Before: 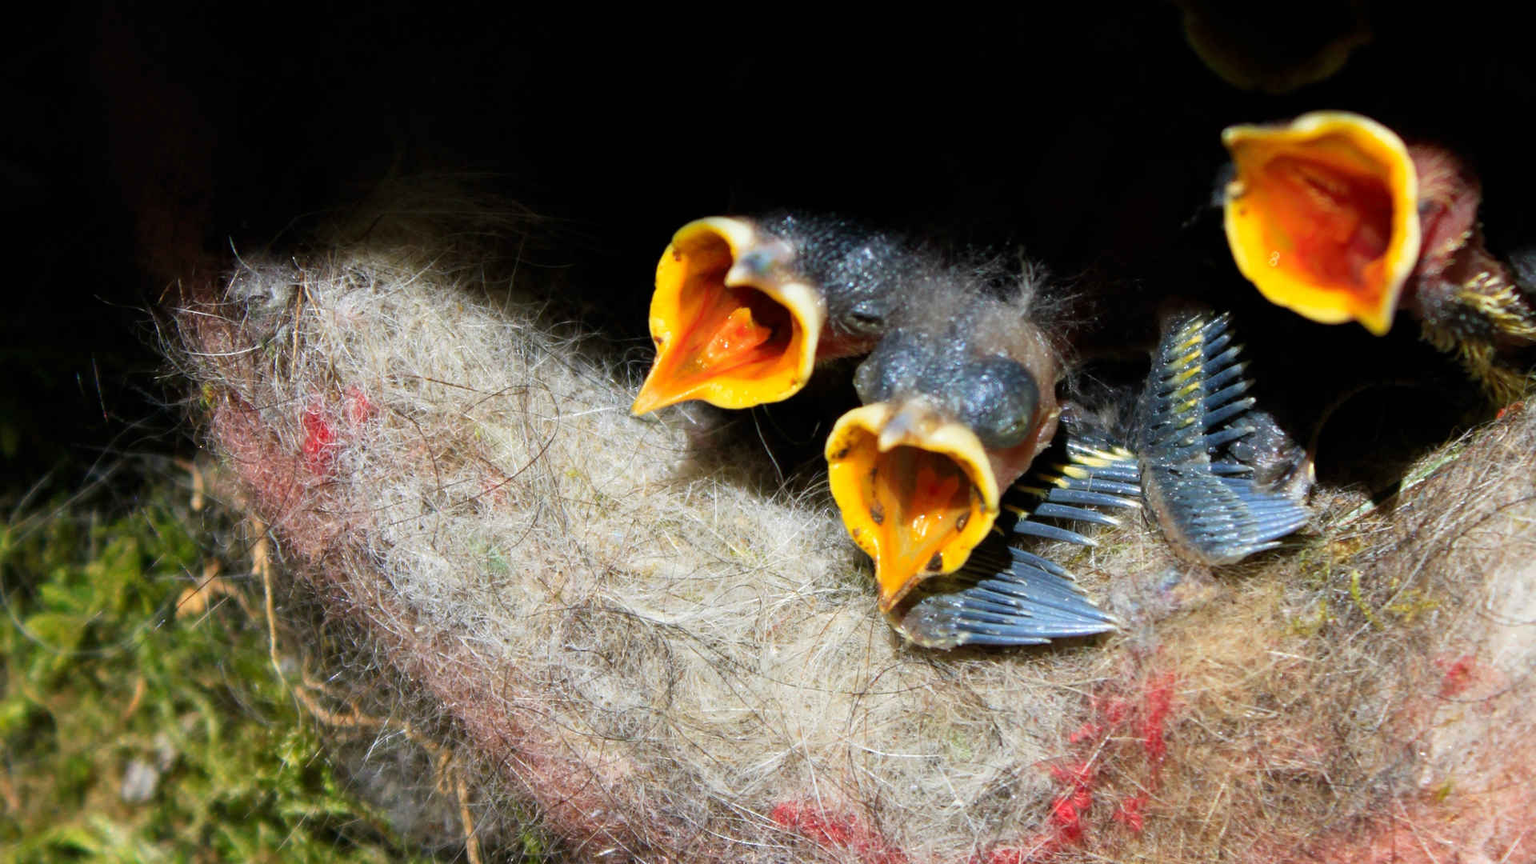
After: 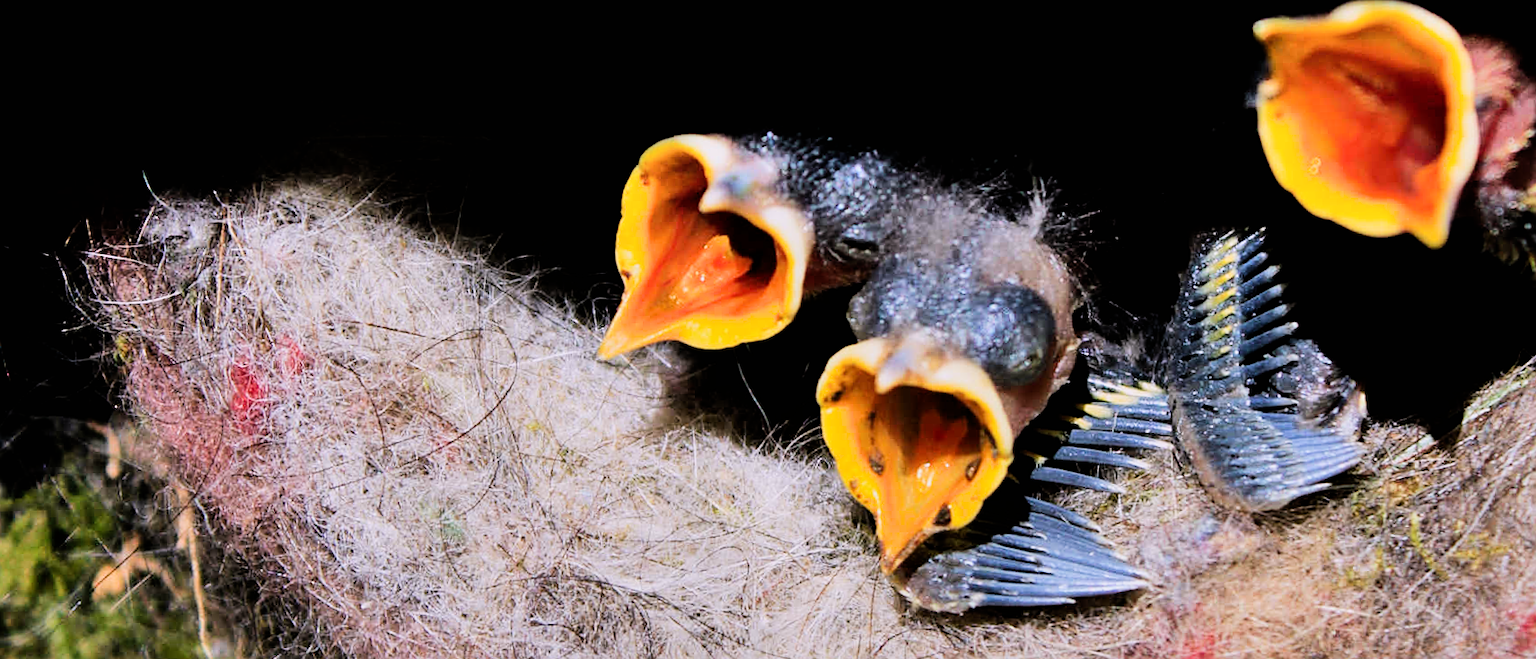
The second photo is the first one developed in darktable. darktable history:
white balance: red 1.066, blue 1.119
contrast brightness saturation: contrast 0.1, brightness 0.02, saturation 0.02
sharpen: on, module defaults
rotate and perspective: rotation -1.42°, crop left 0.016, crop right 0.984, crop top 0.035, crop bottom 0.965
crop: left 5.596%, top 10.314%, right 3.534%, bottom 19.395%
filmic rgb: black relative exposure -5 EV, hardness 2.88, contrast 1.3, highlights saturation mix -30%
shadows and highlights: soften with gaussian
